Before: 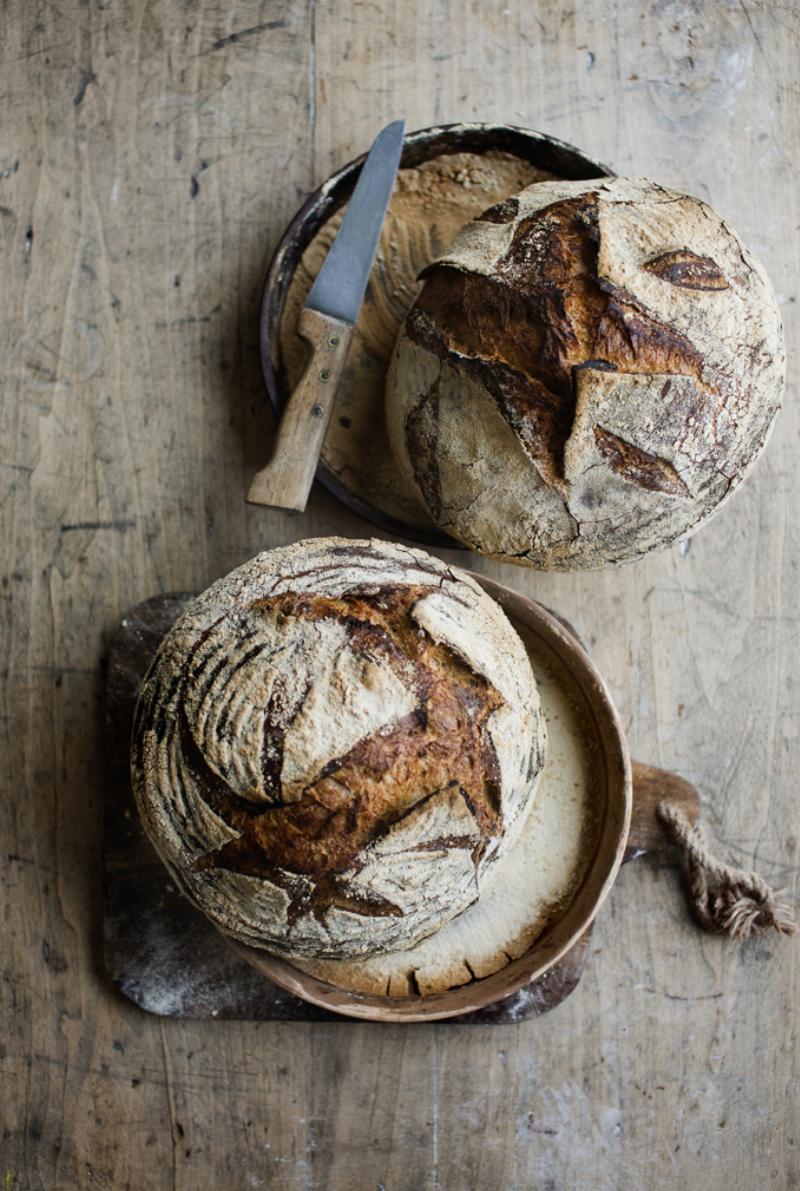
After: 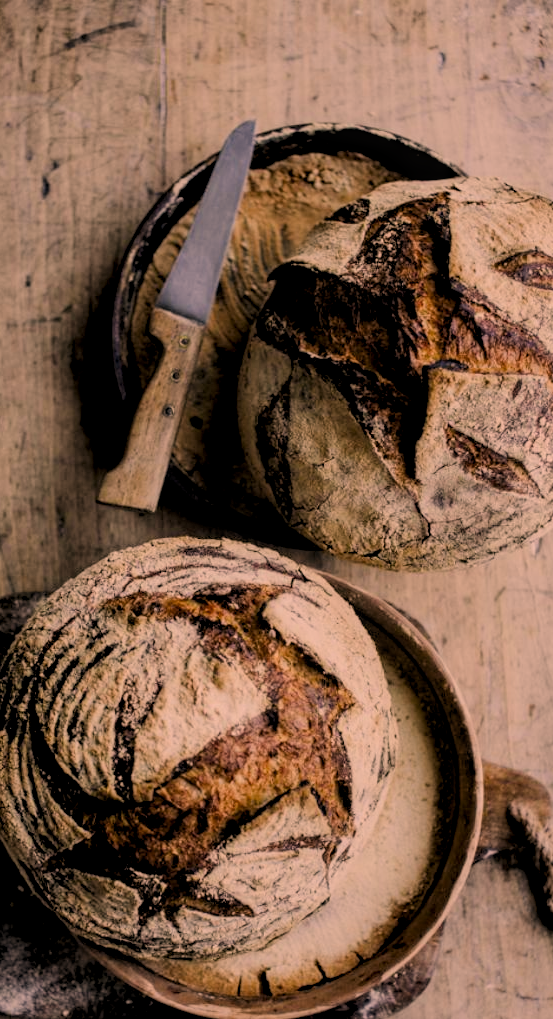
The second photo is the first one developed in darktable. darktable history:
shadows and highlights: shadows 25.51, white point adjustment -2.95, highlights -29.71
crop: left 18.717%, right 12.111%, bottom 14.416%
exposure: black level correction 0.004, exposure 0.016 EV, compensate exposure bias true, compensate highlight preservation false
color correction: highlights a* 22.19, highlights b* 21.8
local contrast: on, module defaults
filmic rgb: black relative exposure -7.44 EV, white relative exposure 4.89 EV, hardness 3.4
levels: black 8.56%, levels [0.031, 0.5, 0.969]
